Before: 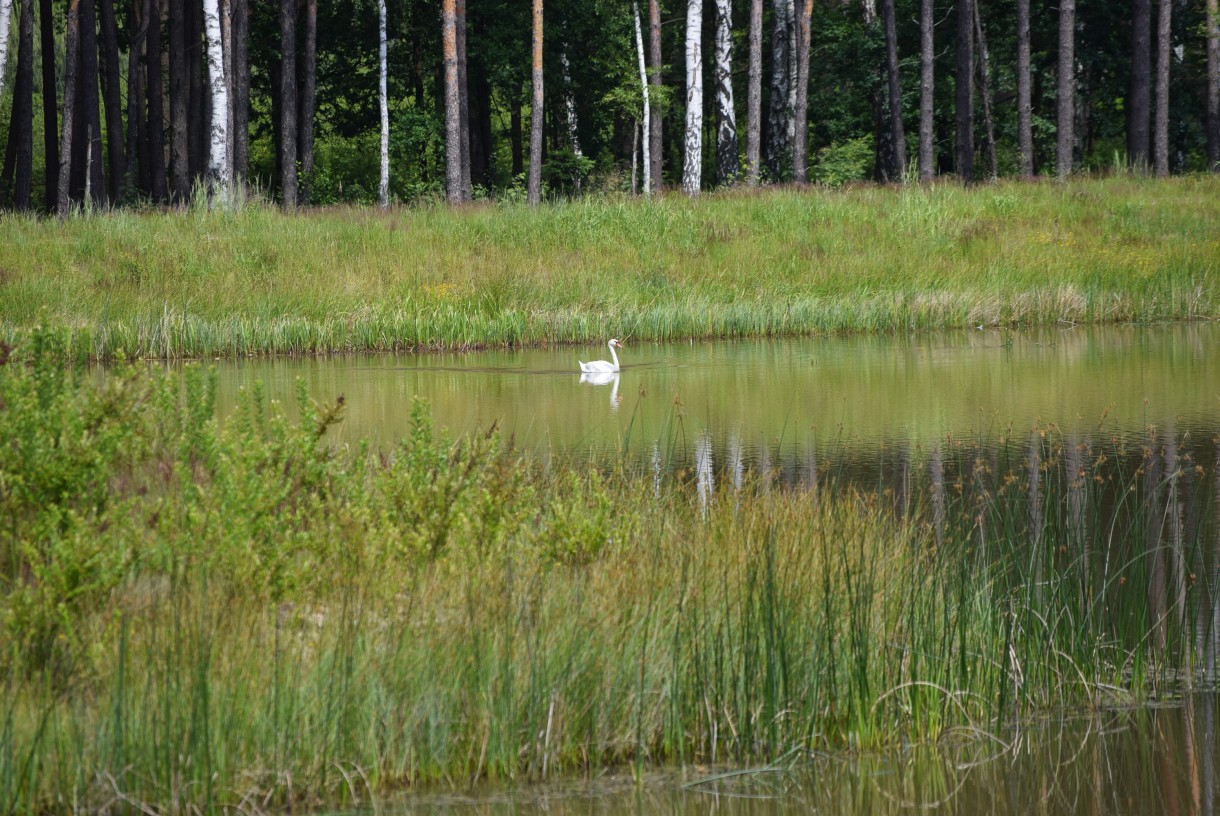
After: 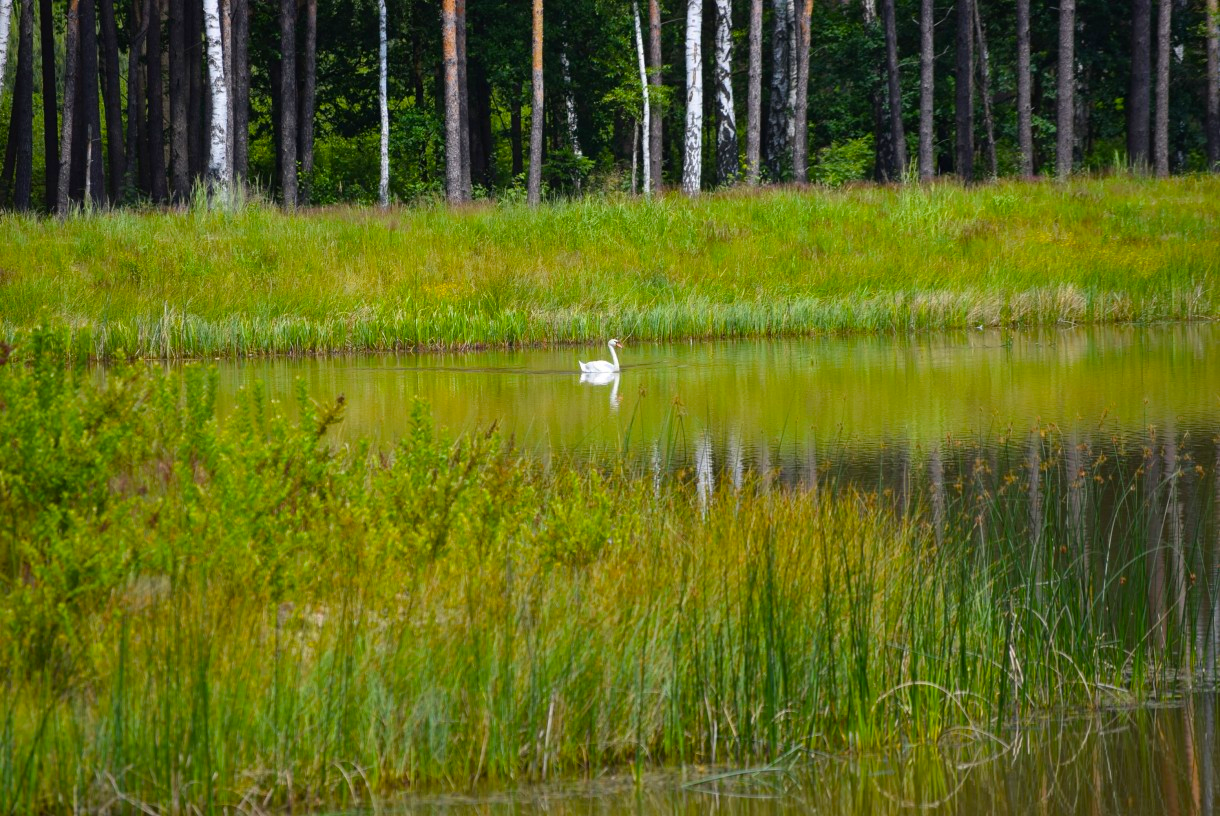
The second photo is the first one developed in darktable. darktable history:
color balance rgb: linear chroma grading › global chroma 15.229%, perceptual saturation grading › global saturation 31.044%
